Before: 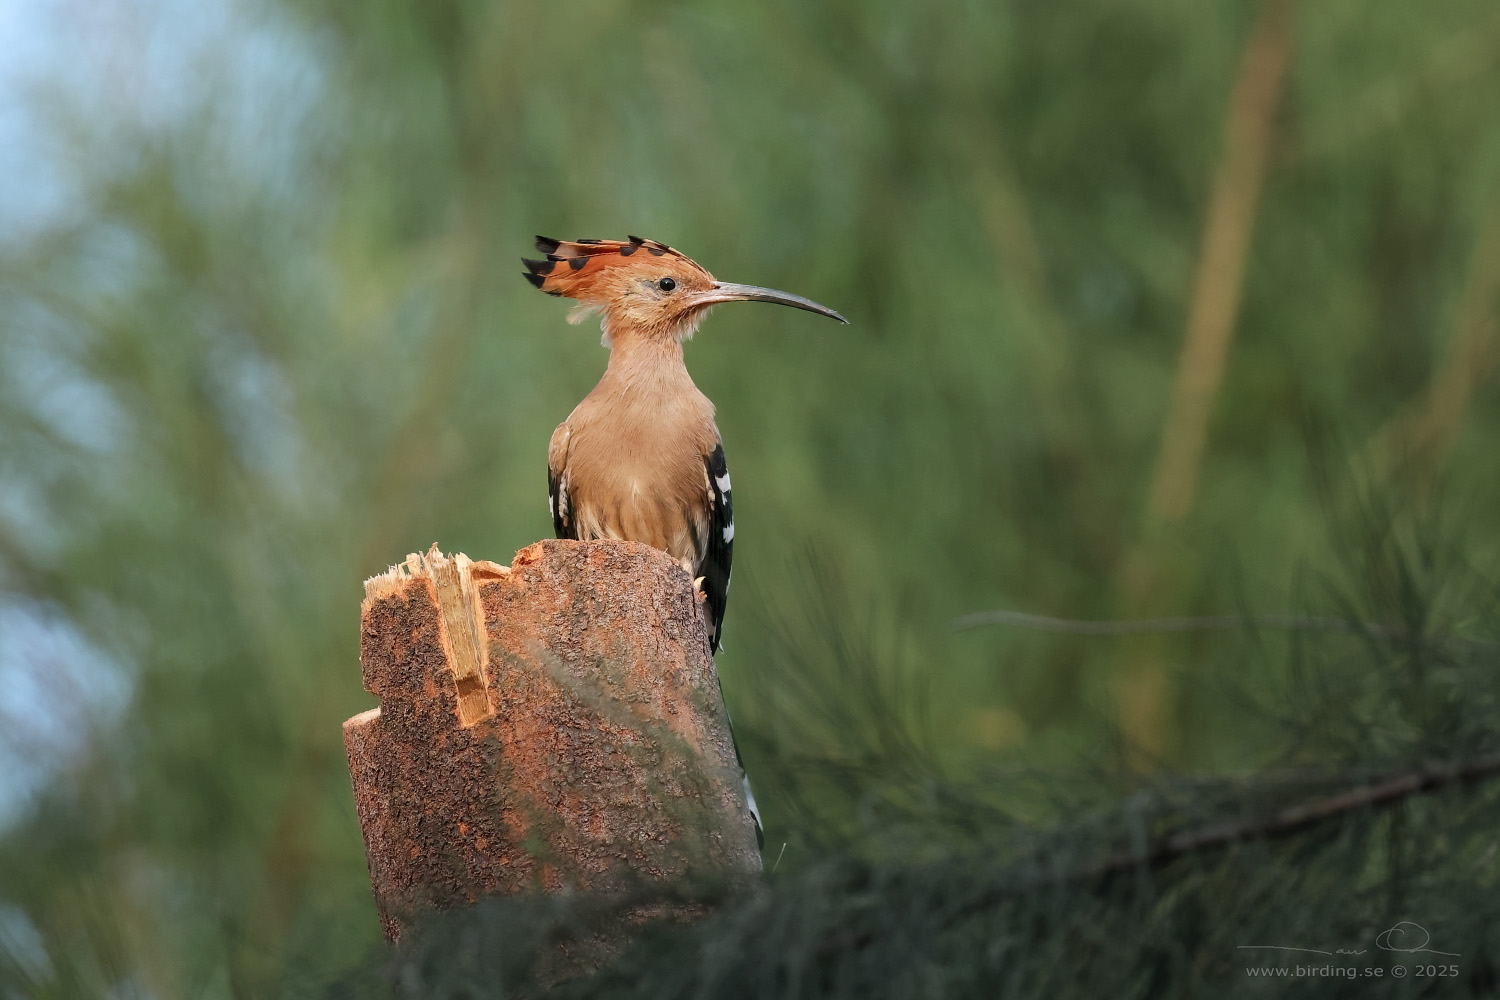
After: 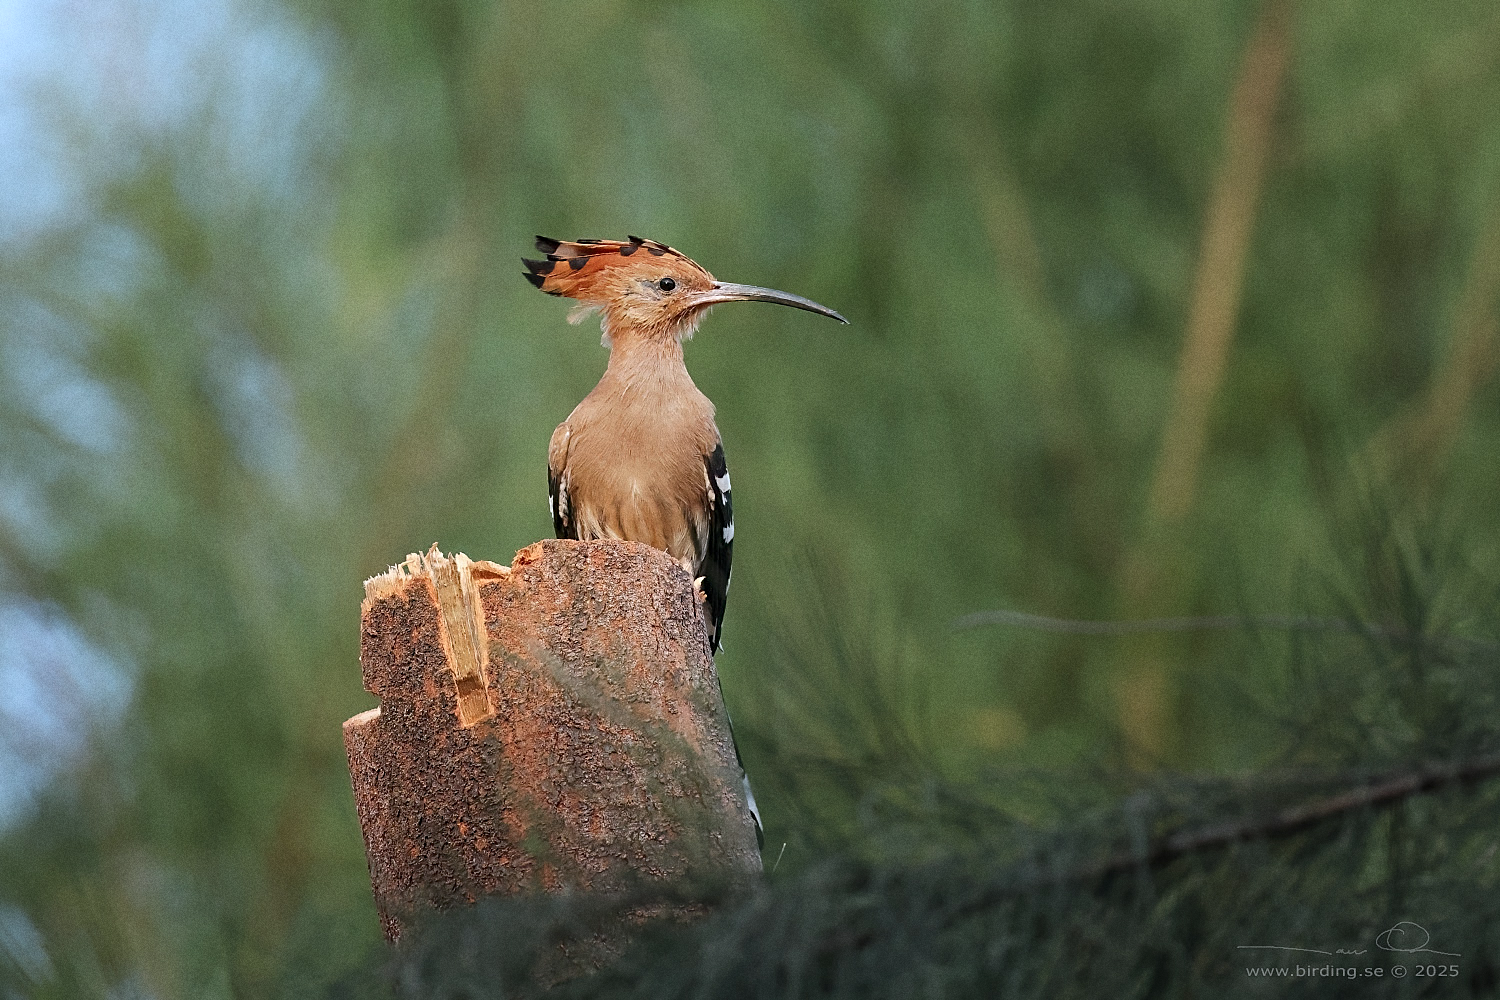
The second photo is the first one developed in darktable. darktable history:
white balance: red 0.983, blue 1.036
sharpen: on, module defaults
exposure: compensate highlight preservation false
grain: on, module defaults
